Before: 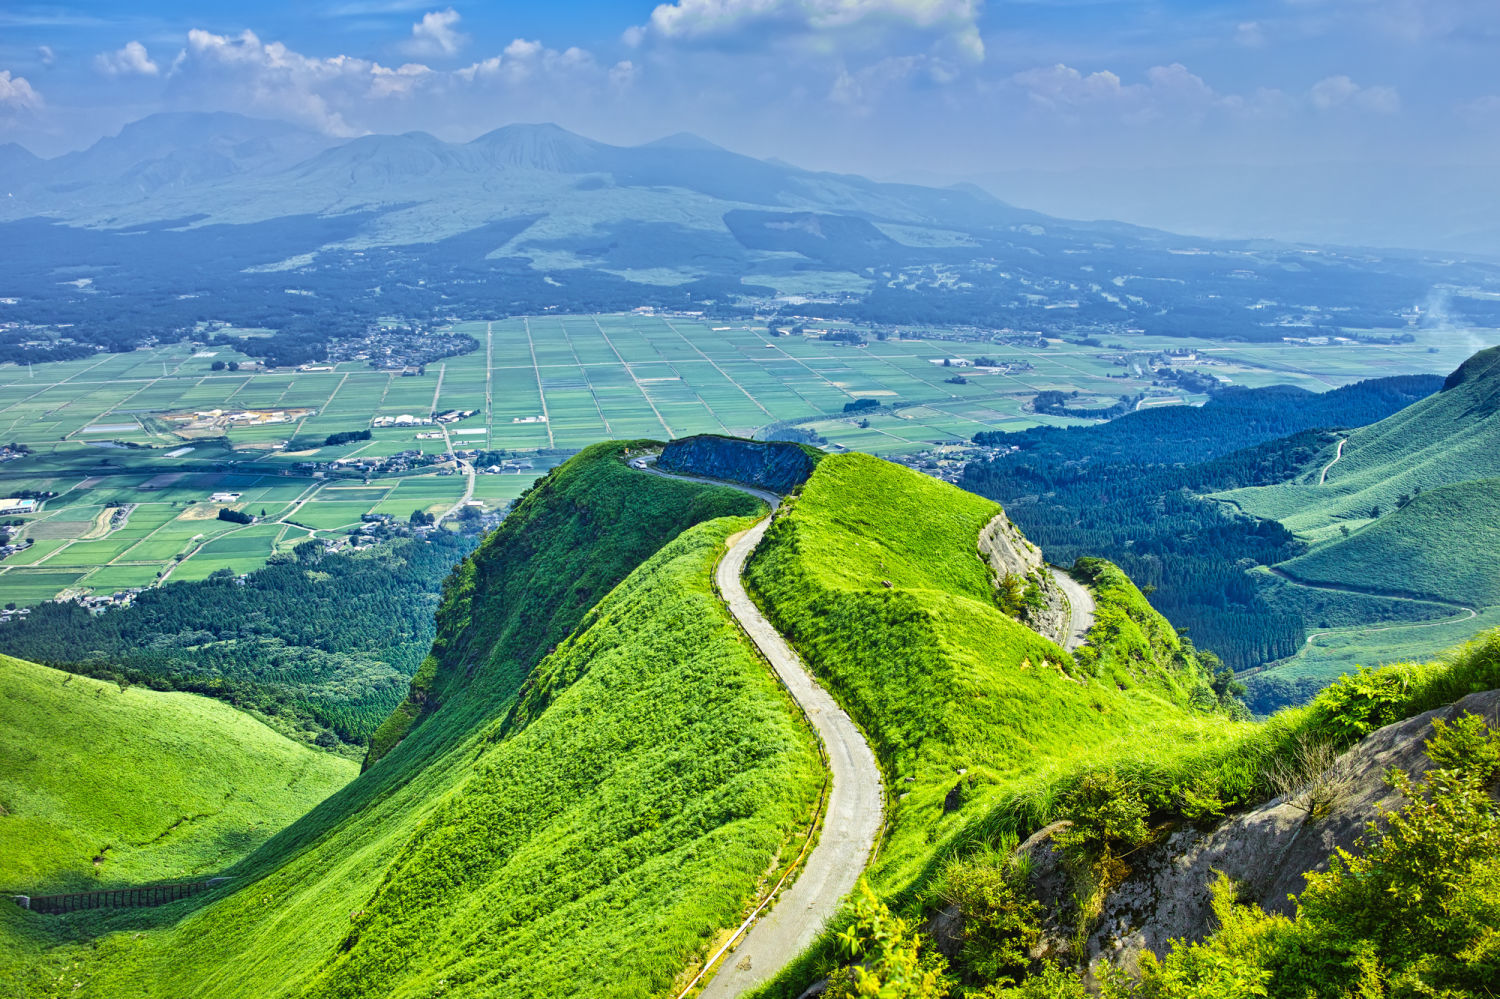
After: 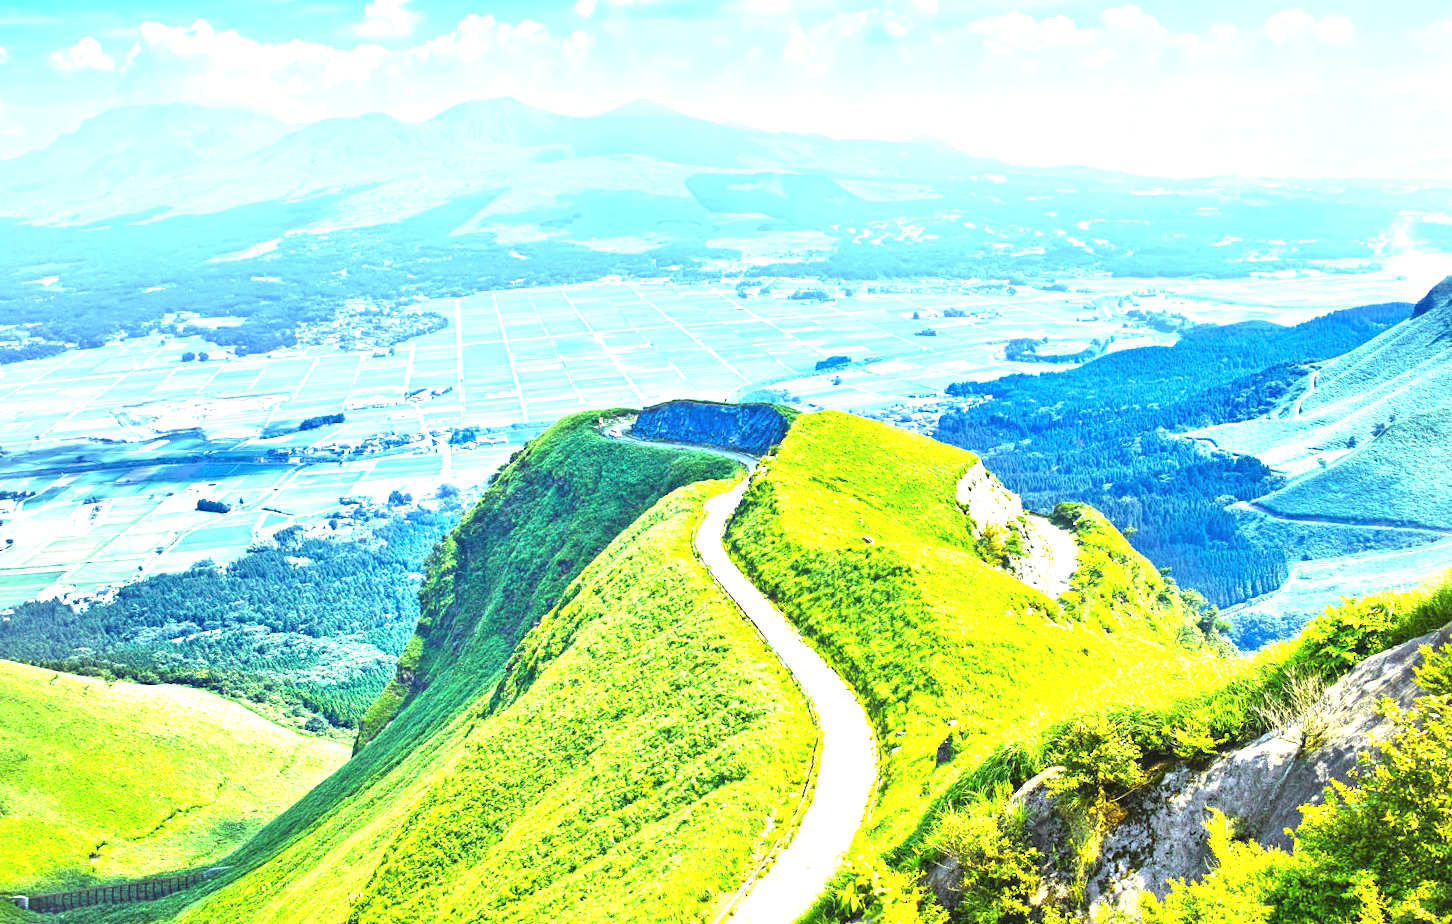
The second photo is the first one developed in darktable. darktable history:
exposure: black level correction 0, exposure 2 EV, compensate highlight preservation false
rotate and perspective: rotation -3°, crop left 0.031, crop right 0.968, crop top 0.07, crop bottom 0.93
white balance: red 0.98, blue 1.034
